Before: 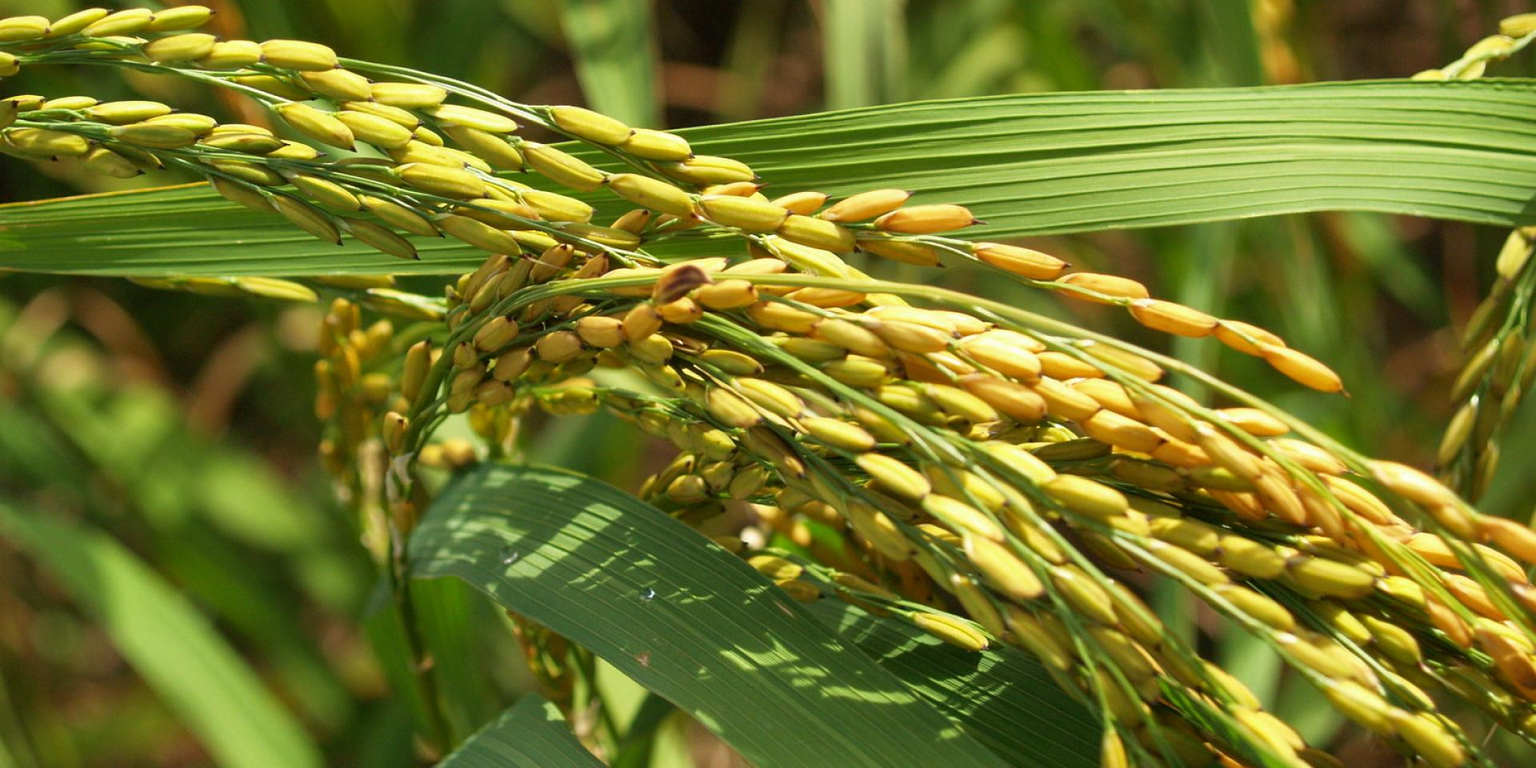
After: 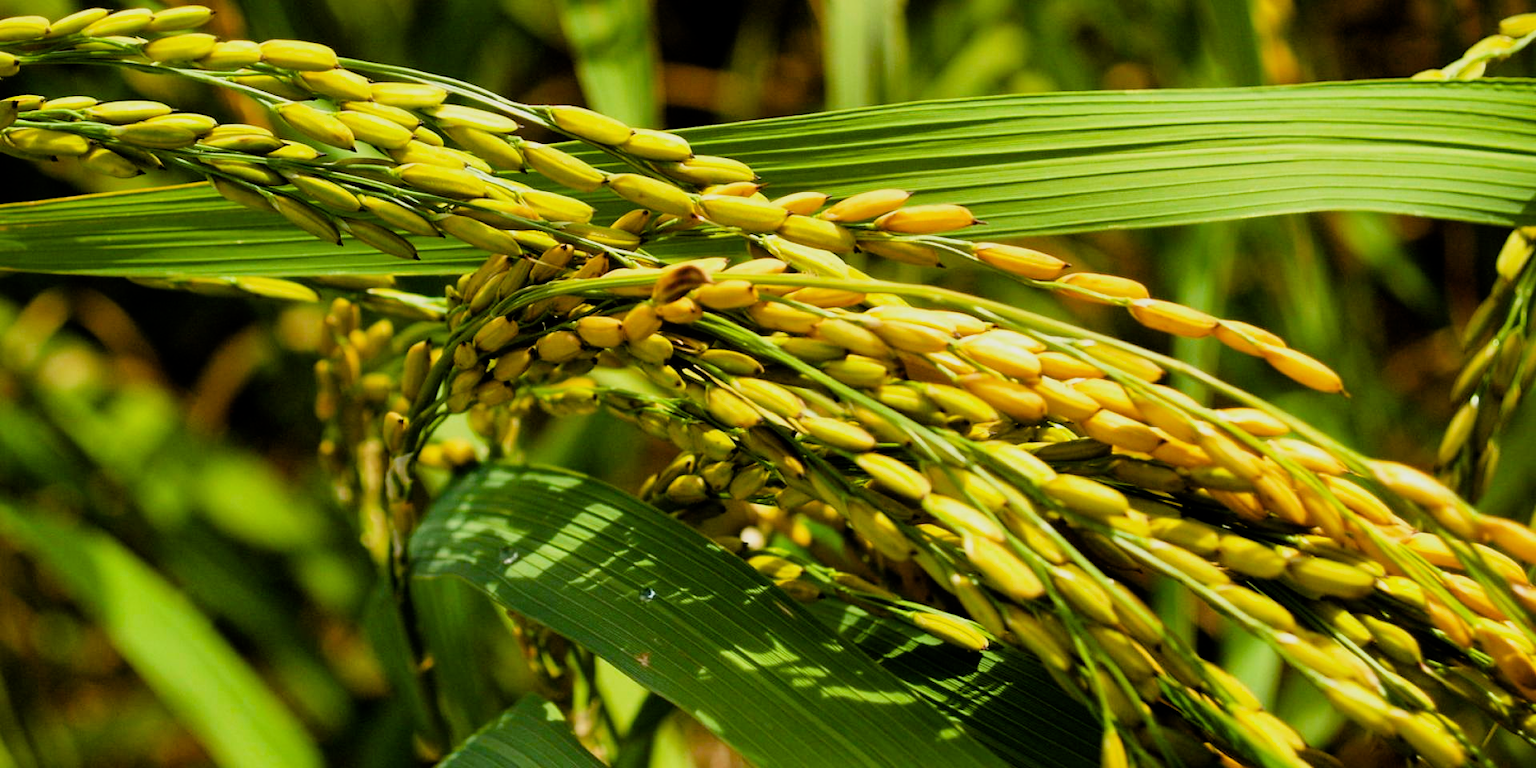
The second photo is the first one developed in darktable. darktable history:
local contrast: mode bilateral grid, contrast 10, coarseness 25, detail 110%, midtone range 0.2
color balance rgb: perceptual saturation grading › global saturation 20%, perceptual saturation grading › highlights 2.68%, perceptual saturation grading › shadows 50%
filmic rgb: black relative exposure -5 EV, hardness 2.88, contrast 1.4
